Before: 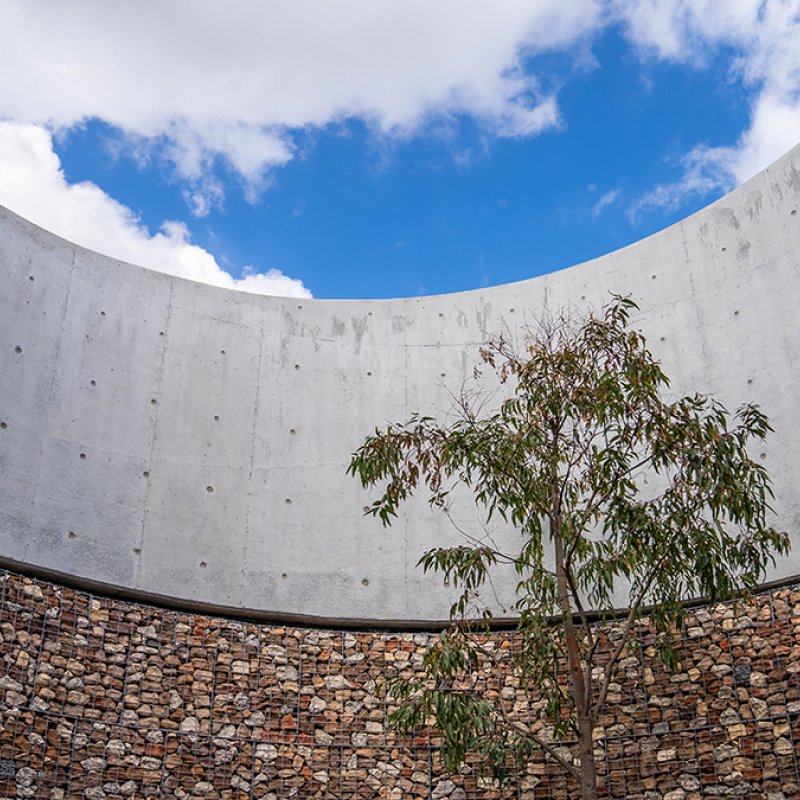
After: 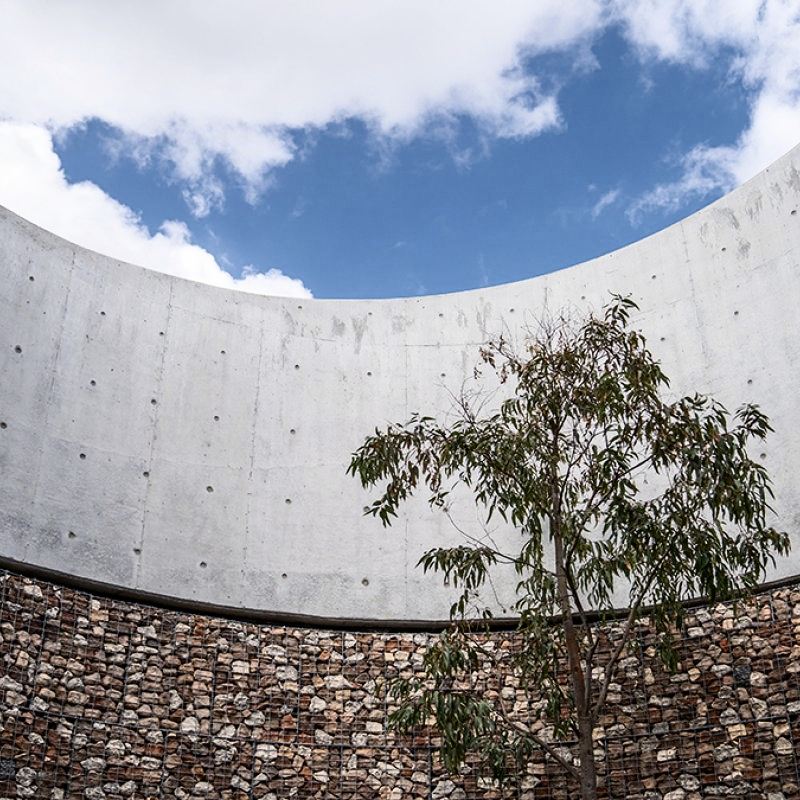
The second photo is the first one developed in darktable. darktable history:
contrast brightness saturation: contrast 0.248, saturation -0.316
